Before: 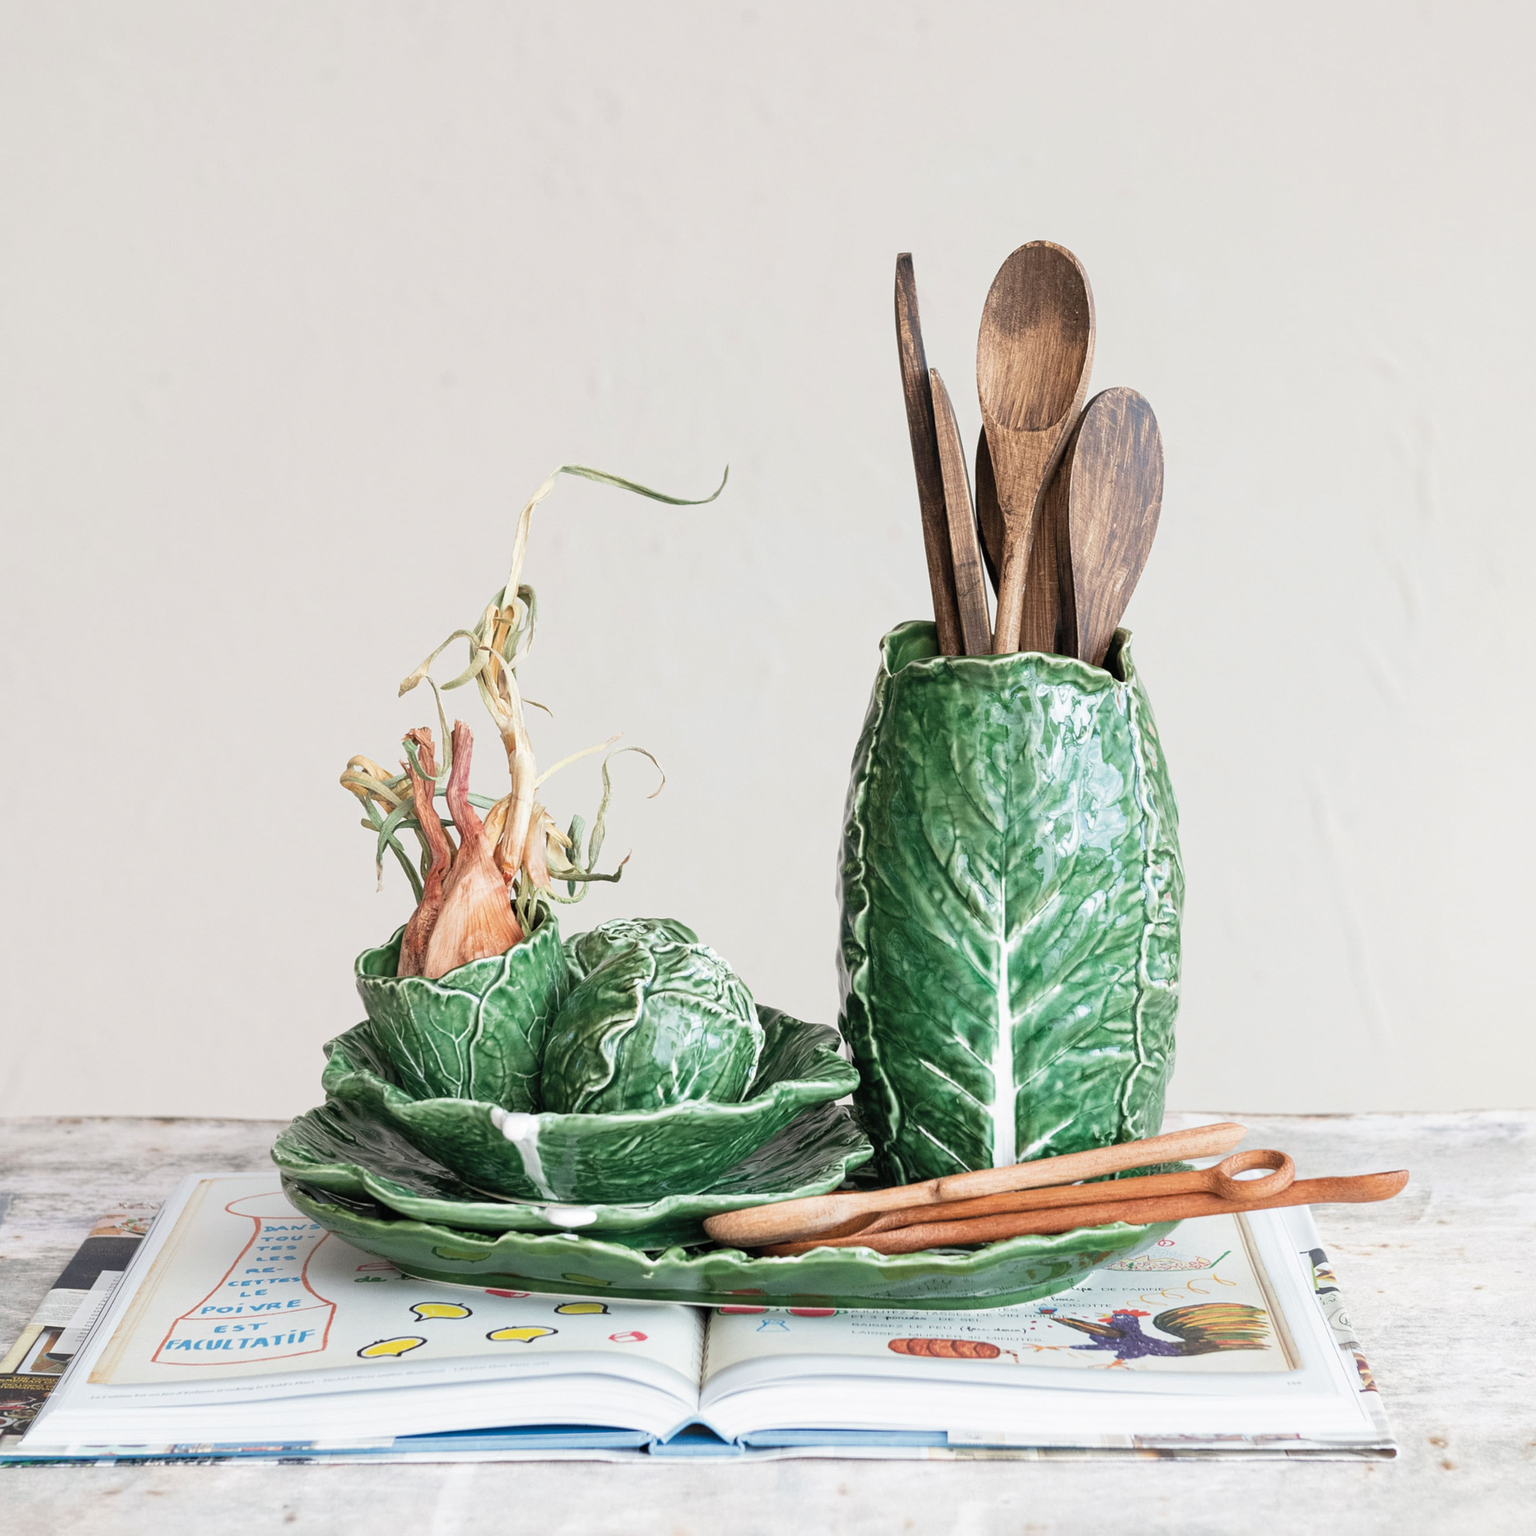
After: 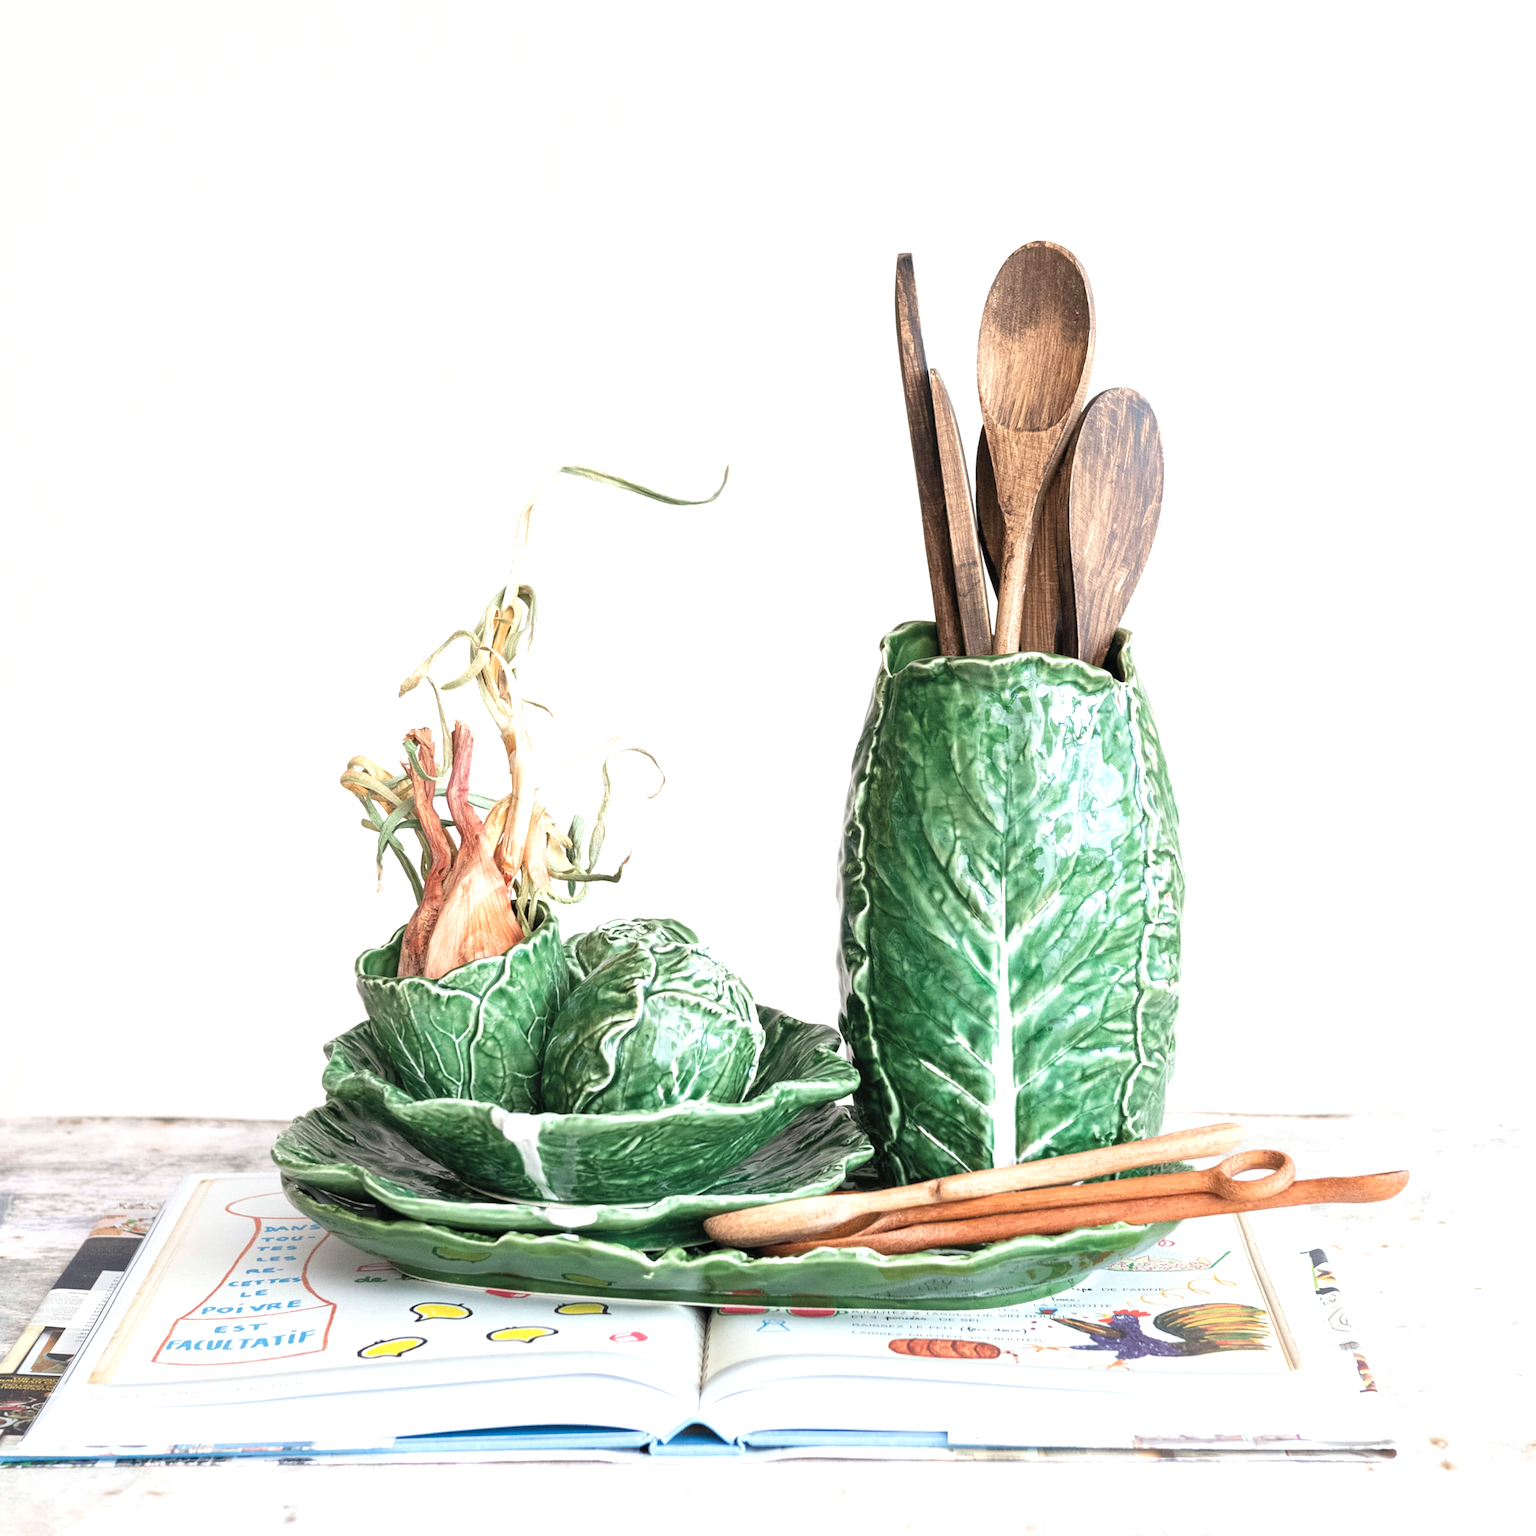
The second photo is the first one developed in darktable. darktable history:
exposure: exposure 0.565 EV, compensate highlight preservation false
